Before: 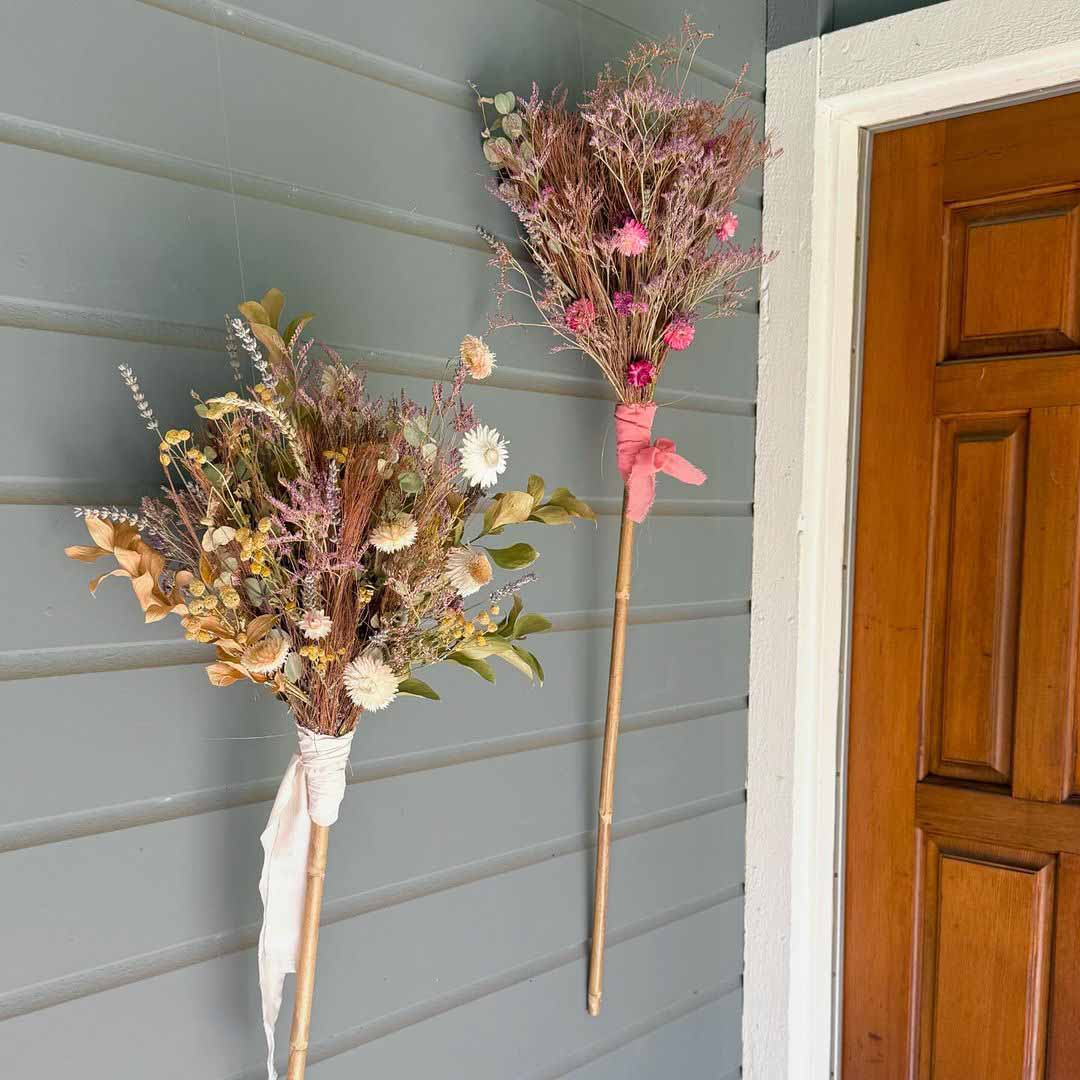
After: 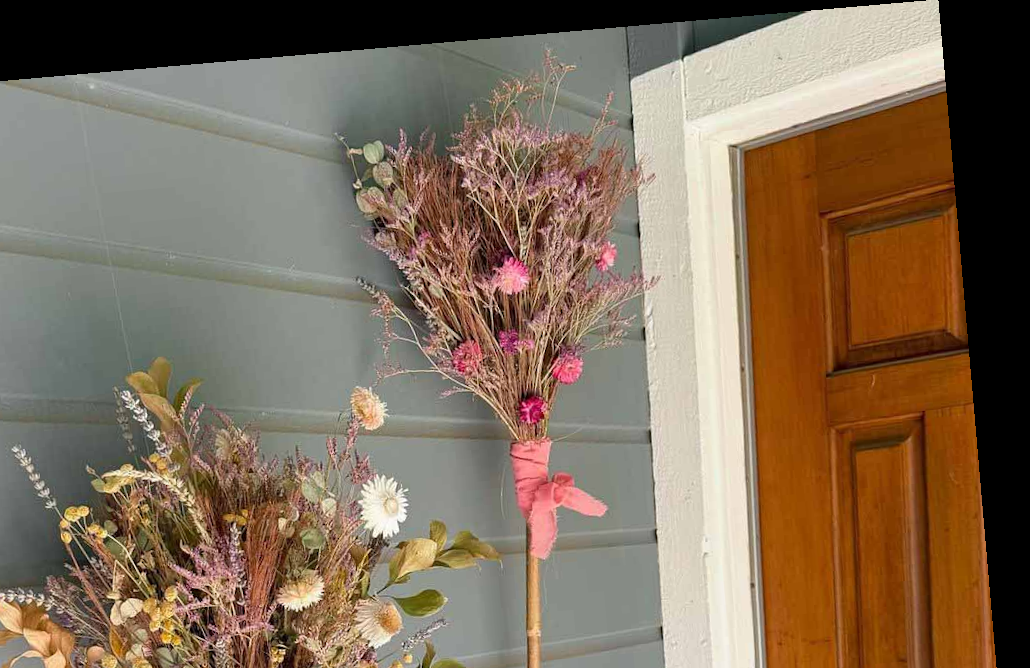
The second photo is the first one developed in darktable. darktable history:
crop and rotate: left 11.812%, bottom 42.776%
rotate and perspective: rotation -4.98°, automatic cropping off
